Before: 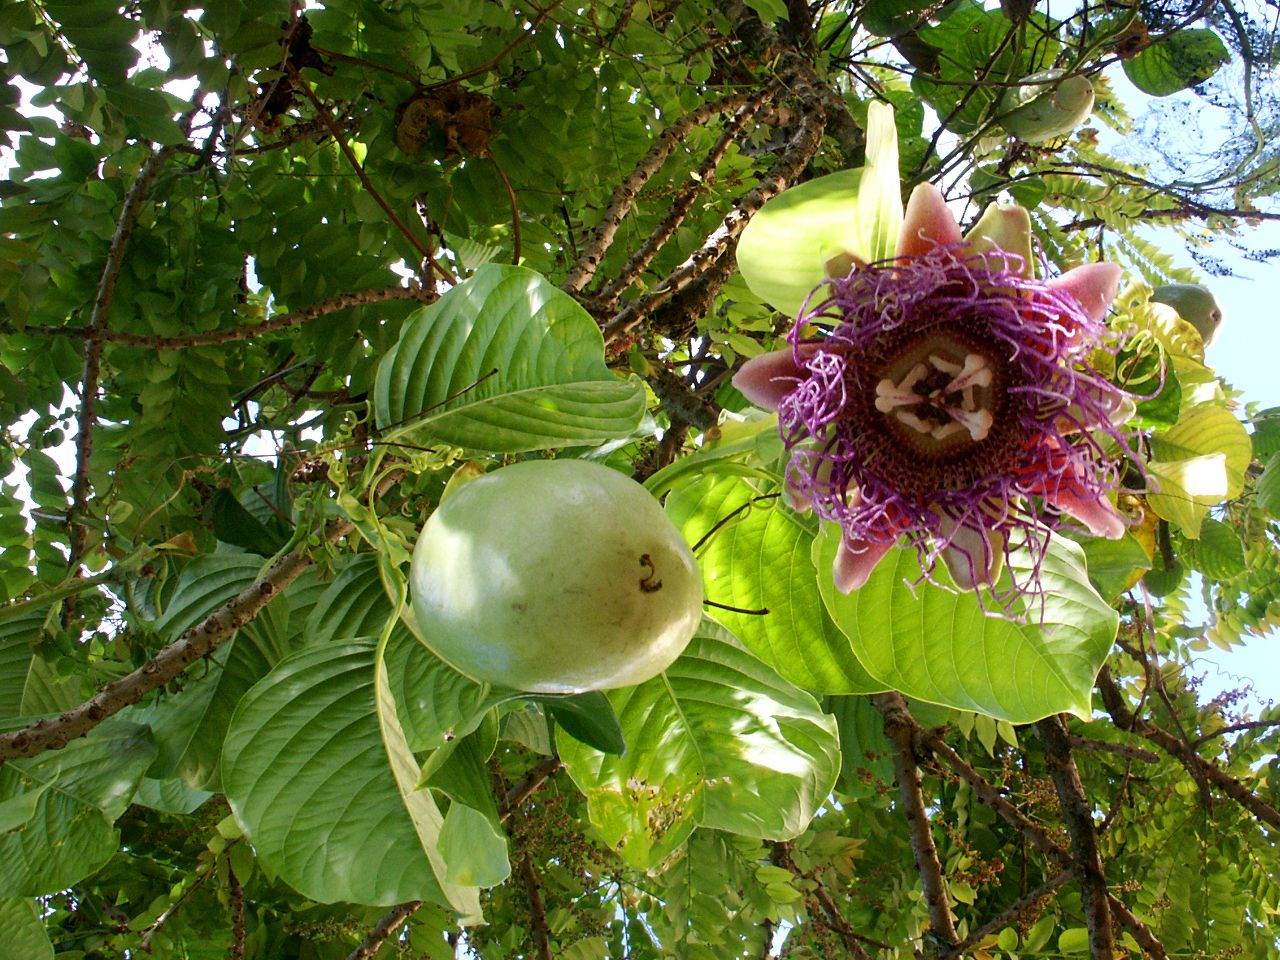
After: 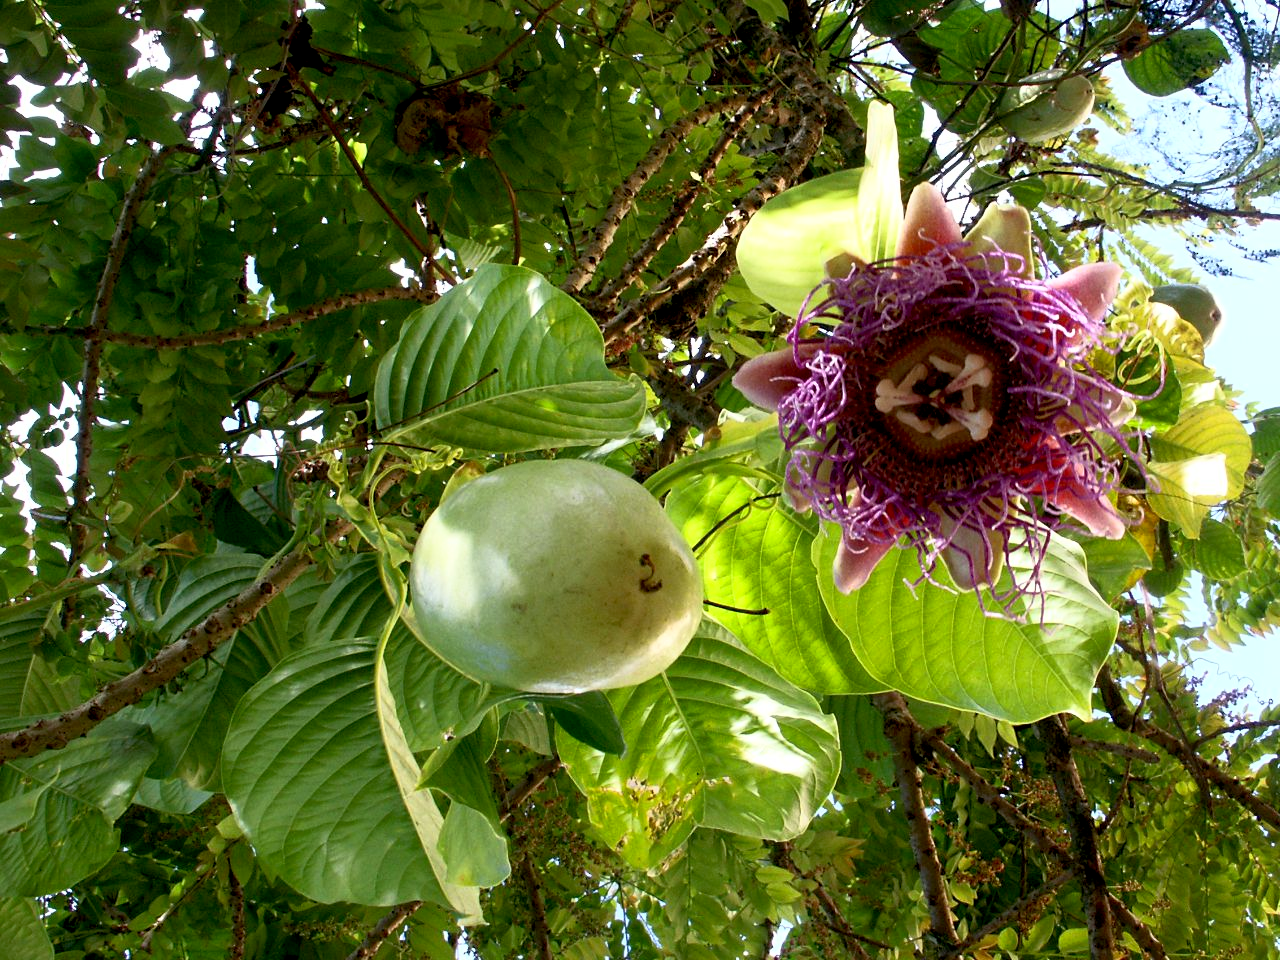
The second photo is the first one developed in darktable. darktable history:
exposure: black level correction 0.007, compensate highlight preservation false
base curve: curves: ch0 [(0, 0) (0.257, 0.25) (0.482, 0.586) (0.757, 0.871) (1, 1)]
